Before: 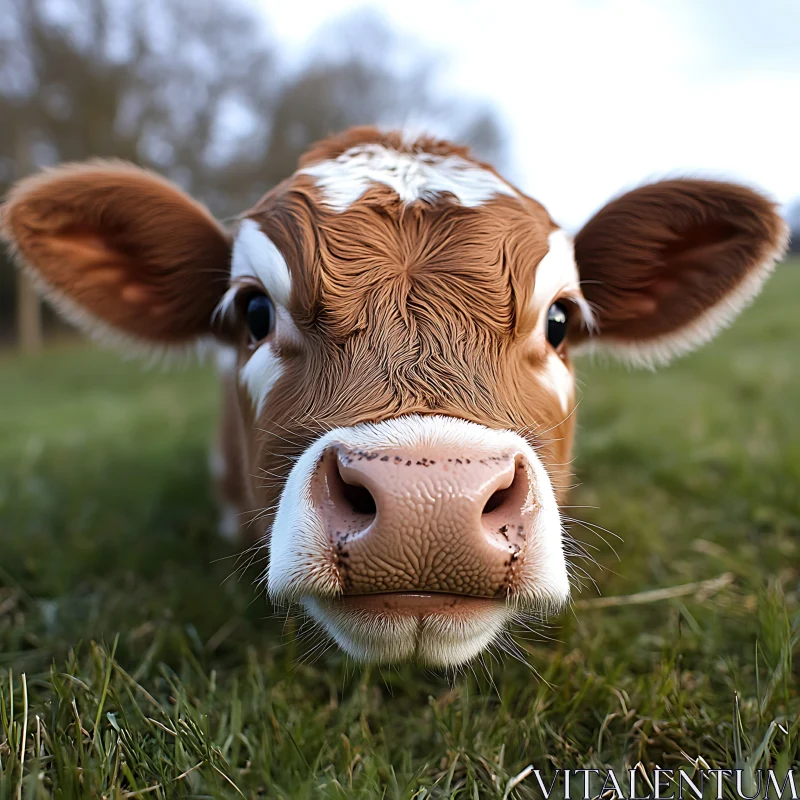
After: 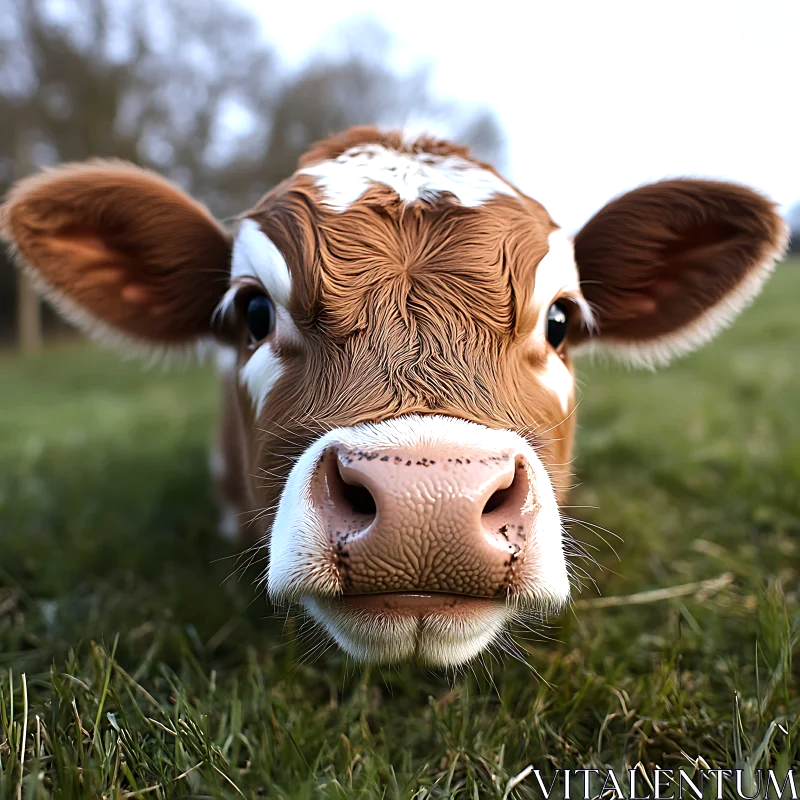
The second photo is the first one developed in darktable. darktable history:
tone equalizer: -8 EV -0.408 EV, -7 EV -0.361 EV, -6 EV -0.352 EV, -5 EV -0.2 EV, -3 EV 0.239 EV, -2 EV 0.311 EV, -1 EV 0.4 EV, +0 EV 0.436 EV, edges refinement/feathering 500, mask exposure compensation -1.57 EV, preserve details no
